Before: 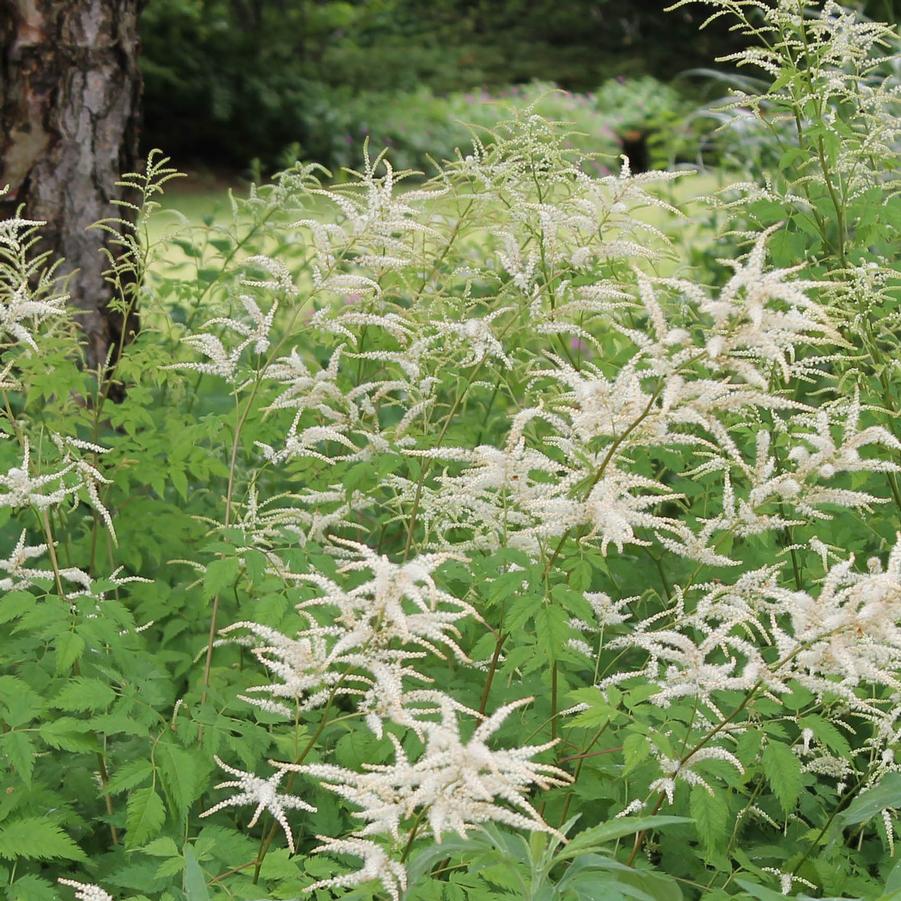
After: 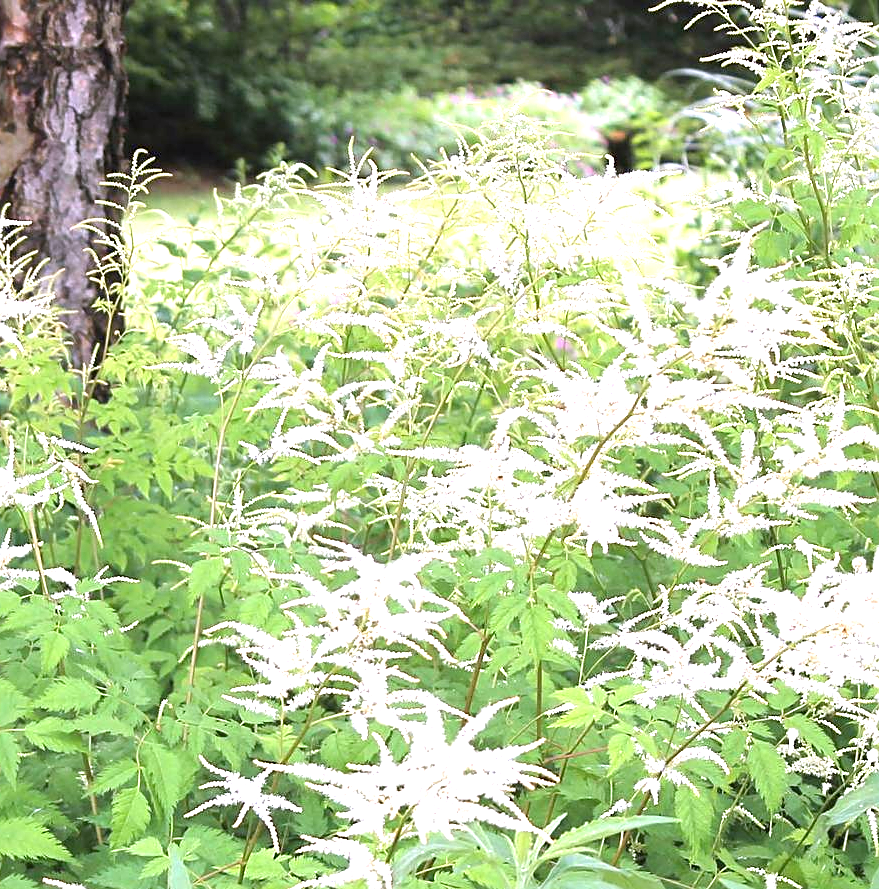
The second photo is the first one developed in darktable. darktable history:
exposure: black level correction 0, exposure 1.4 EV, compensate highlight preservation false
crop and rotate: left 1.774%, right 0.633%, bottom 1.28%
white balance: red 1.042, blue 1.17
sharpen: on, module defaults
